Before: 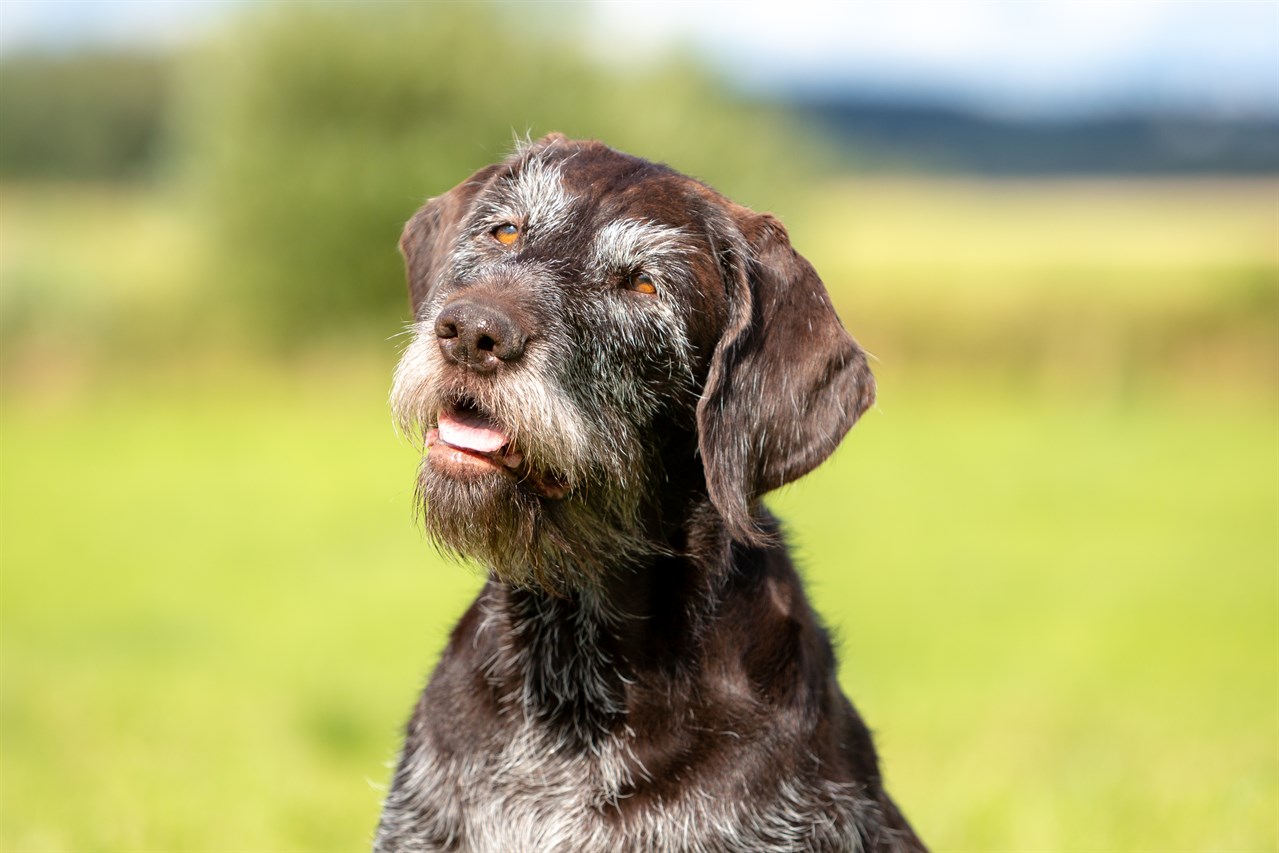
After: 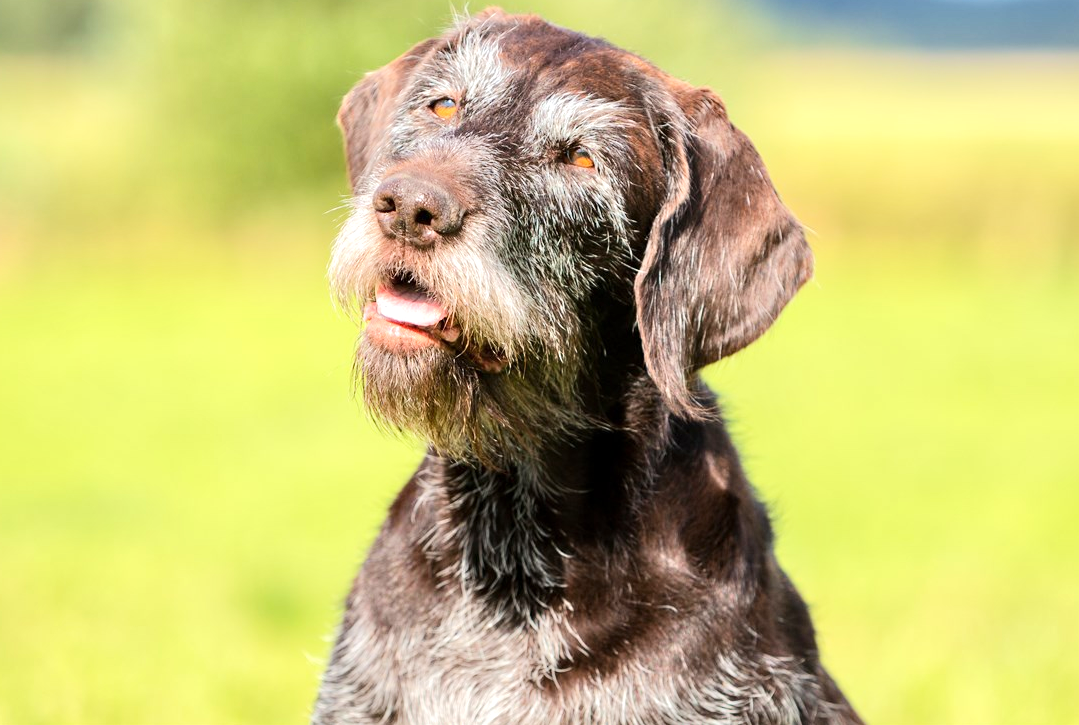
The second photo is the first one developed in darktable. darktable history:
tone equalizer: -7 EV 0.15 EV, -6 EV 0.614 EV, -5 EV 1.12 EV, -4 EV 1.35 EV, -3 EV 1.16 EV, -2 EV 0.6 EV, -1 EV 0.162 EV, edges refinement/feathering 500, mask exposure compensation -1.57 EV, preserve details guided filter
crop and rotate: left 4.874%, top 14.936%, right 10.701%
